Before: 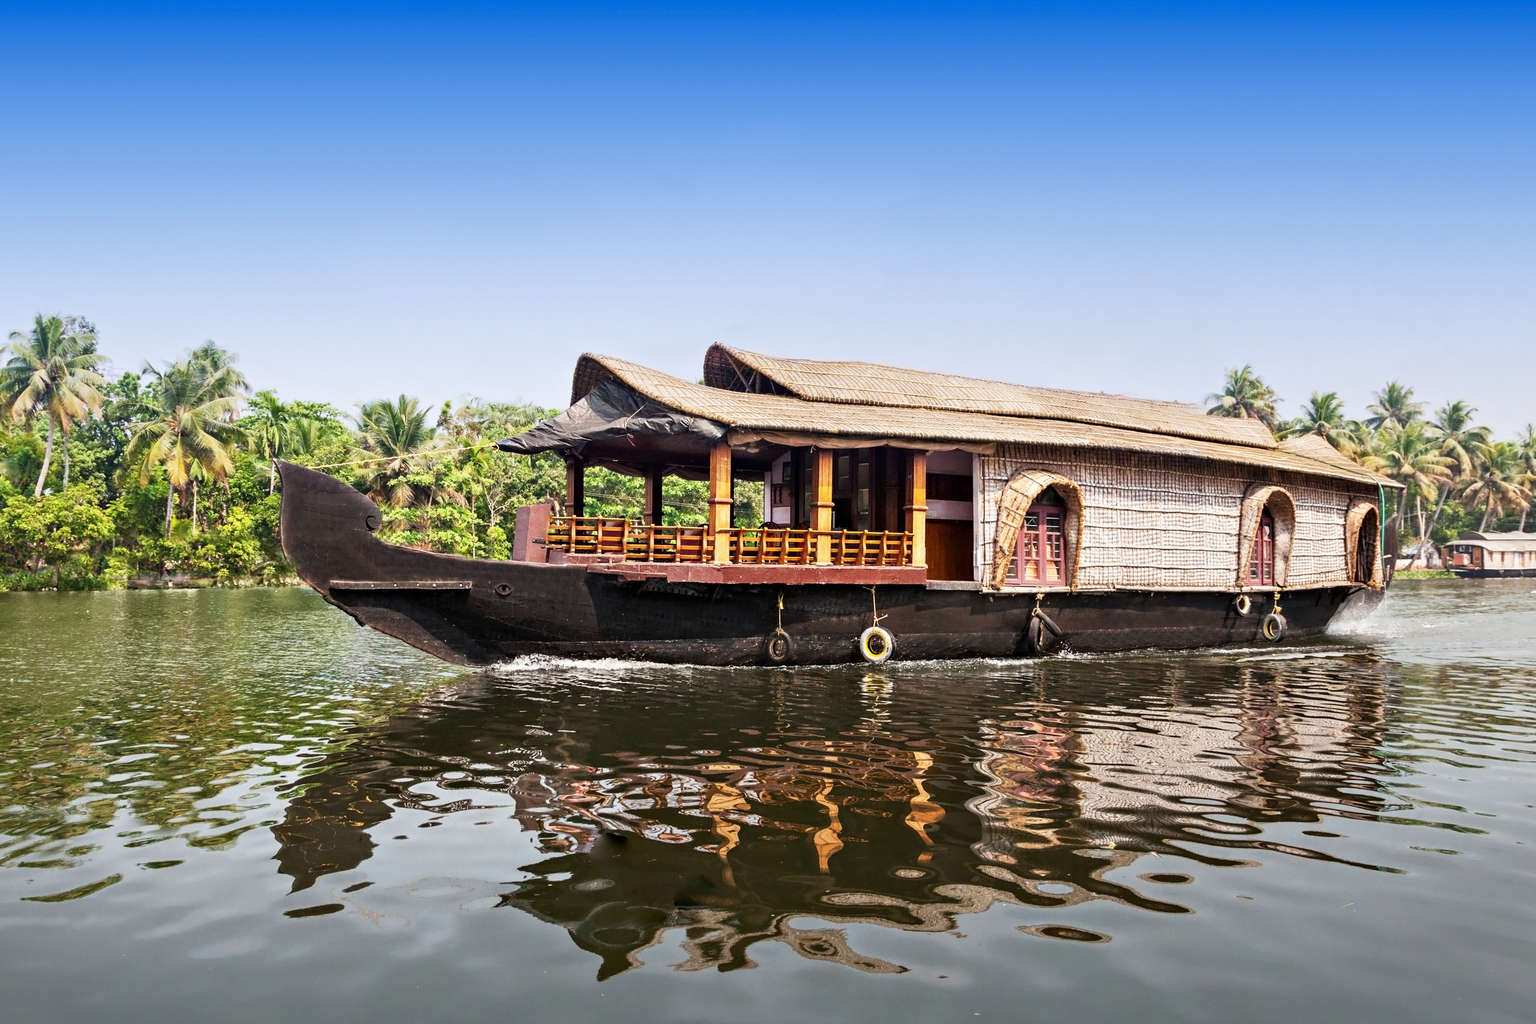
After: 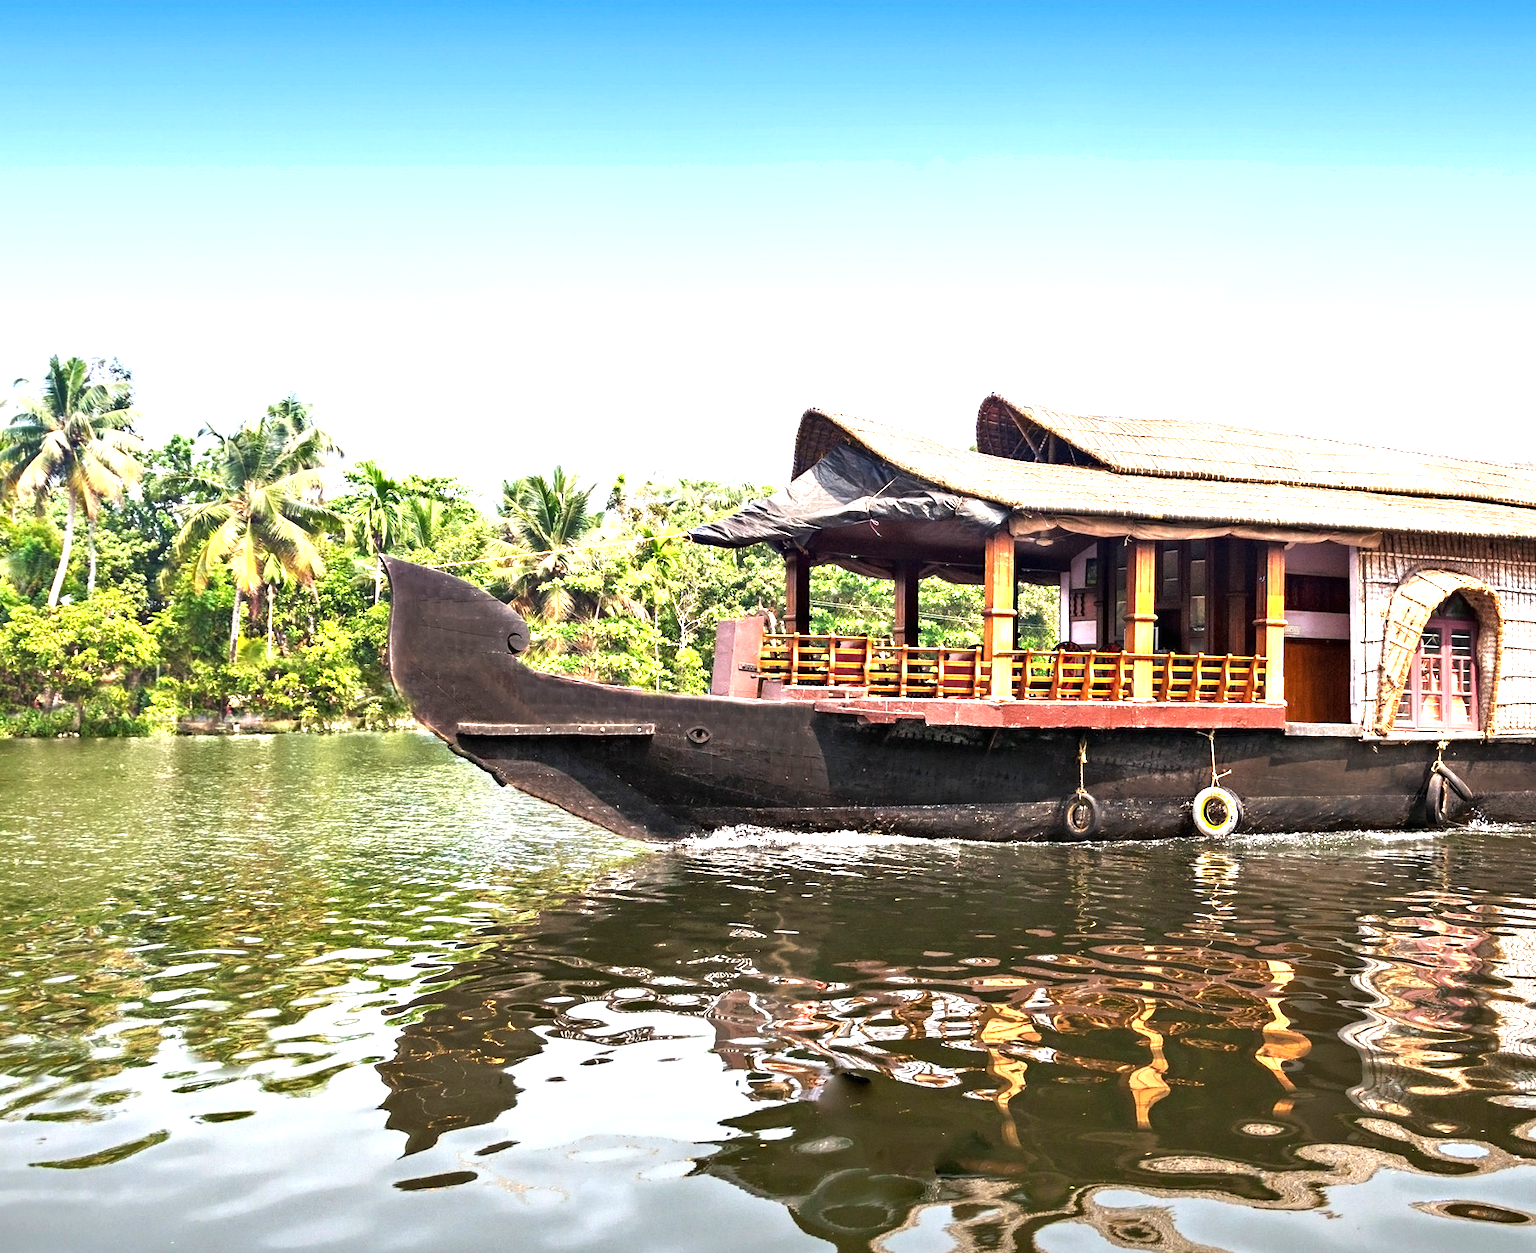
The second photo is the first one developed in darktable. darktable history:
crop: top 5.803%, right 27.864%, bottom 5.804%
shadows and highlights: shadows 32, highlights -32, soften with gaussian
exposure: black level correction 0, exposure 1.2 EV, compensate exposure bias true, compensate highlight preservation false
